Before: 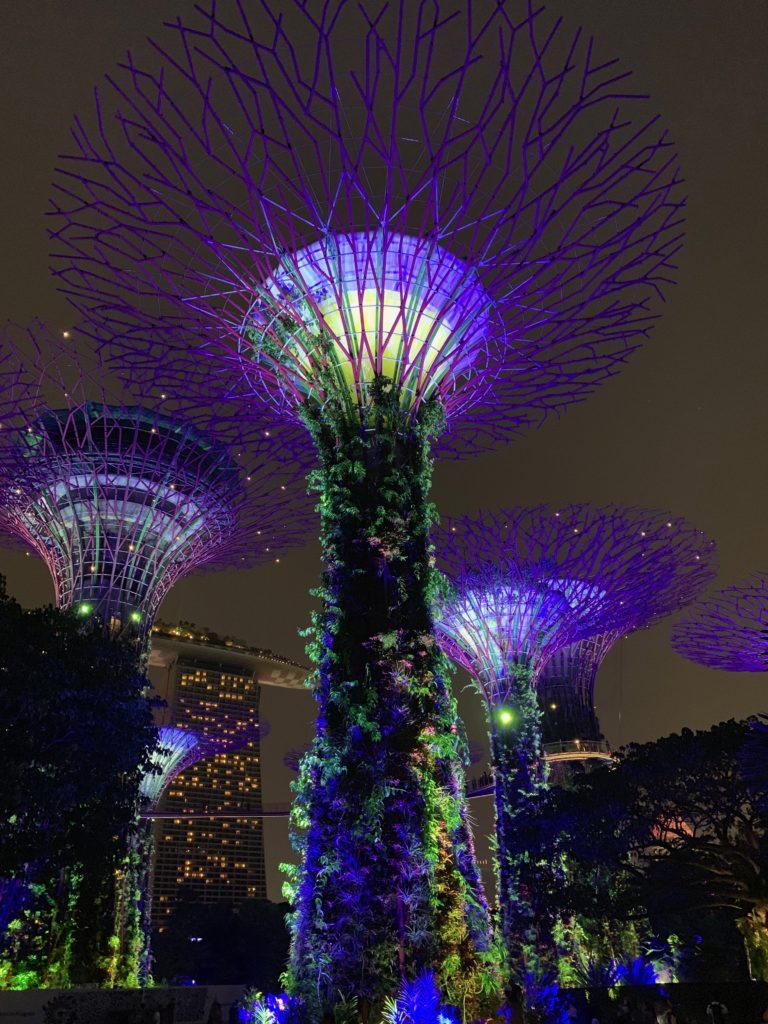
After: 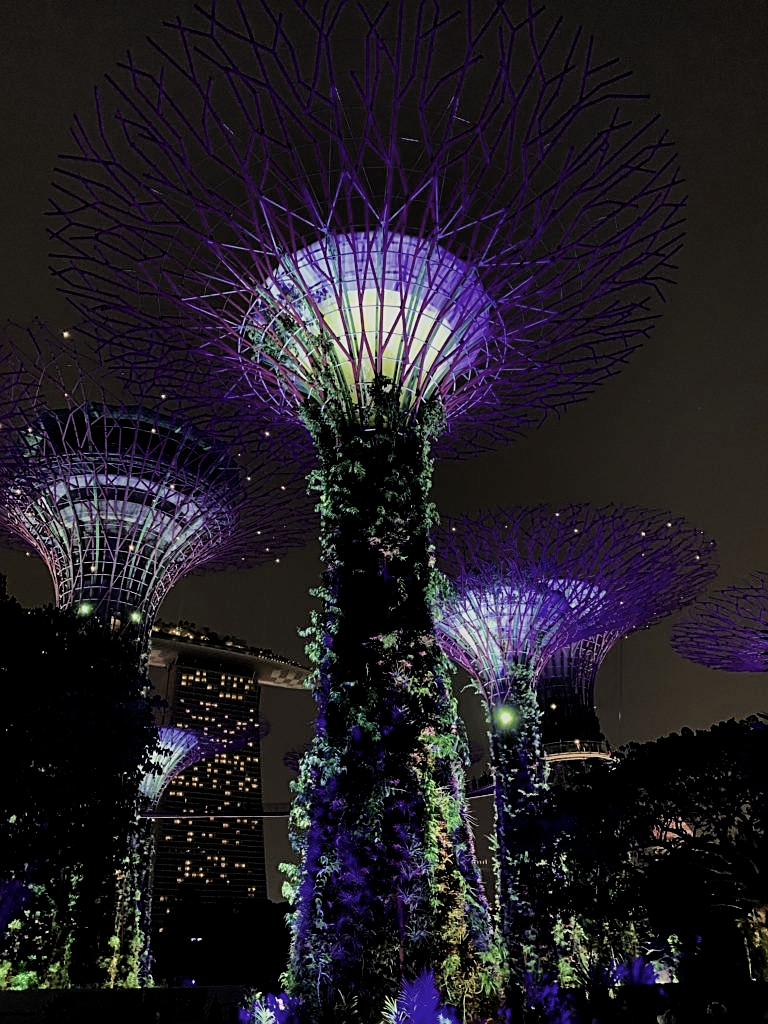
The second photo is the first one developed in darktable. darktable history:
contrast brightness saturation: contrast 0.098, saturation -0.3
filmic rgb: black relative exposure -5.02 EV, white relative exposure 3.98 EV, hardness 2.88, contrast 1.094, highlights saturation mix -19.82%
sharpen: amount 0.737
